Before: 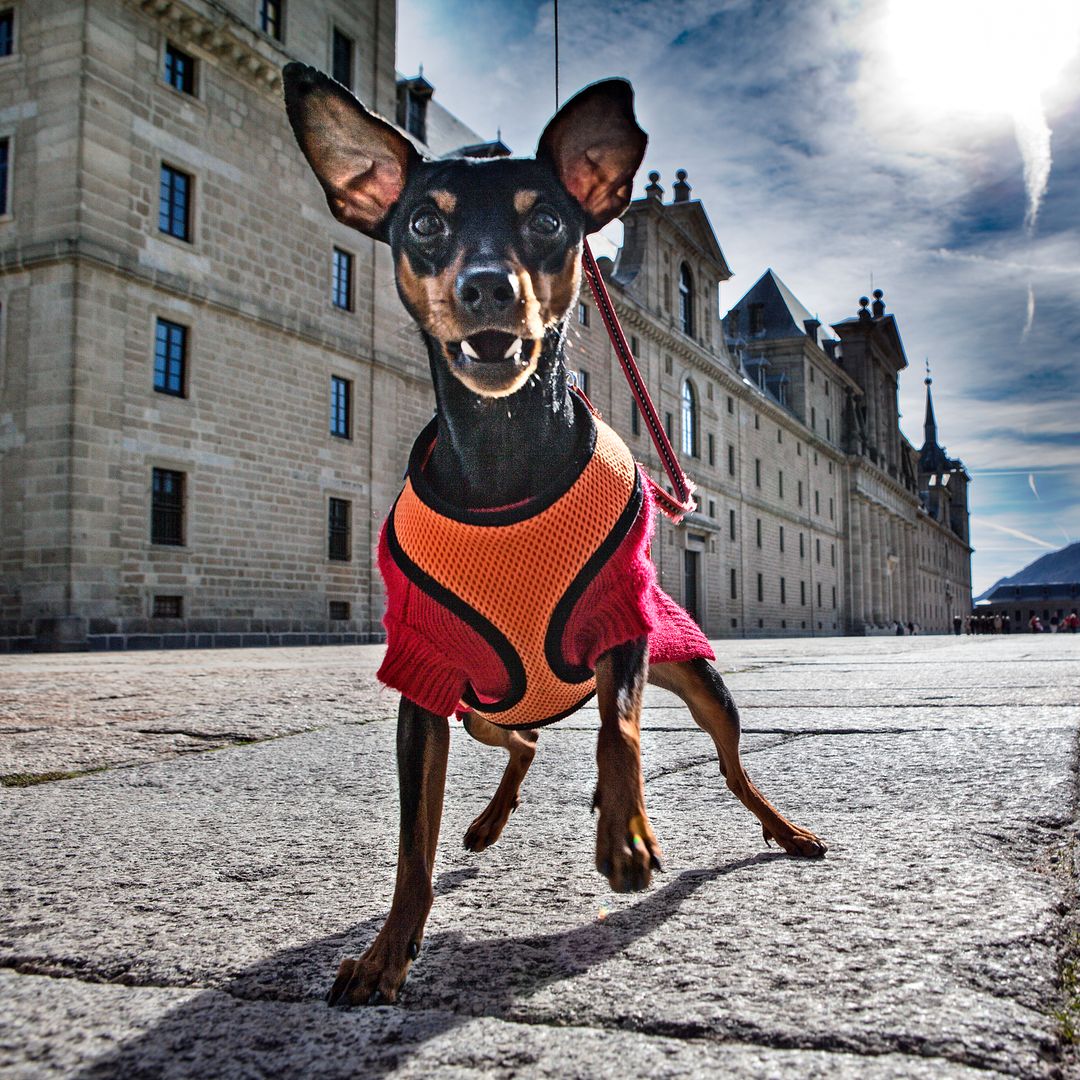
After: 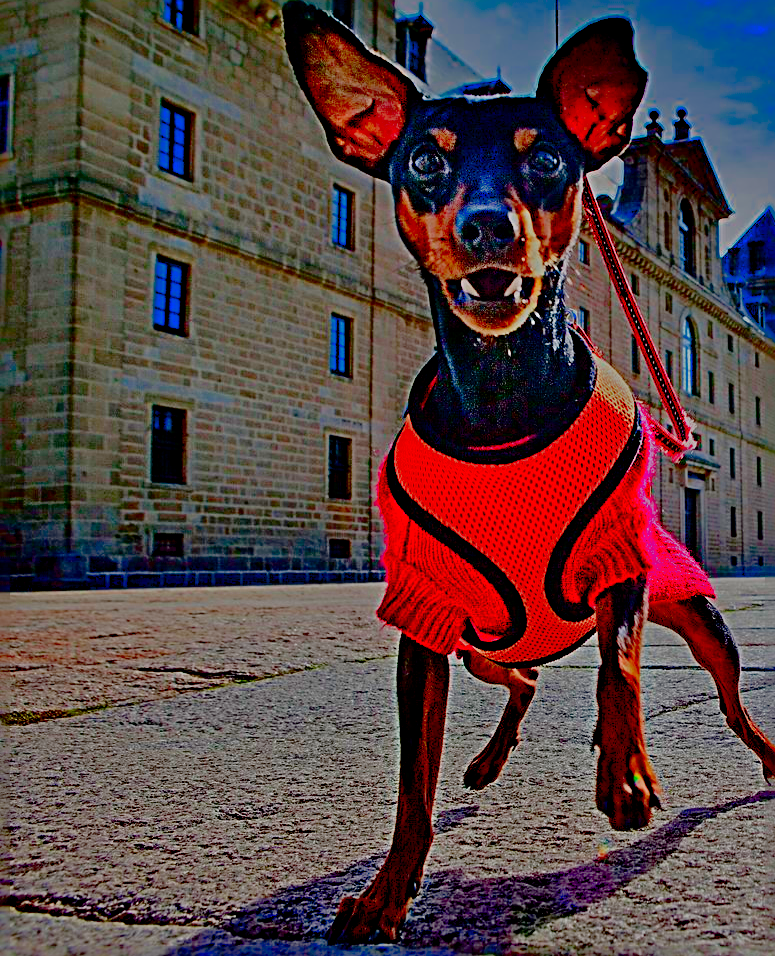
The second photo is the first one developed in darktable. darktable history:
contrast brightness saturation: brightness -1, saturation 0.995
crop: top 5.747%, right 27.832%, bottom 5.661%
tone equalizer: -7 EV 0.146 EV, -6 EV 0.602 EV, -5 EV 1.16 EV, -4 EV 1.29 EV, -3 EV 1.12 EV, -2 EV 0.6 EV, -1 EV 0.147 EV, edges refinement/feathering 500, mask exposure compensation -1.57 EV, preserve details no
color balance rgb: linear chroma grading › global chroma 15.108%, perceptual saturation grading › global saturation 55.269%, perceptual saturation grading › highlights -50.185%, perceptual saturation grading › mid-tones 40.345%, perceptual saturation grading › shadows 30.721%, global vibrance 20%
filmic rgb: black relative exposure -7.65 EV, white relative exposure 4.56 EV, hardness 3.61
color zones: curves: ch0 [(0, 0.5) (0.143, 0.5) (0.286, 0.5) (0.429, 0.495) (0.571, 0.437) (0.714, 0.44) (0.857, 0.496) (1, 0.5)]
sharpen: radius 3.647, amount 0.931
shadows and highlights: on, module defaults
